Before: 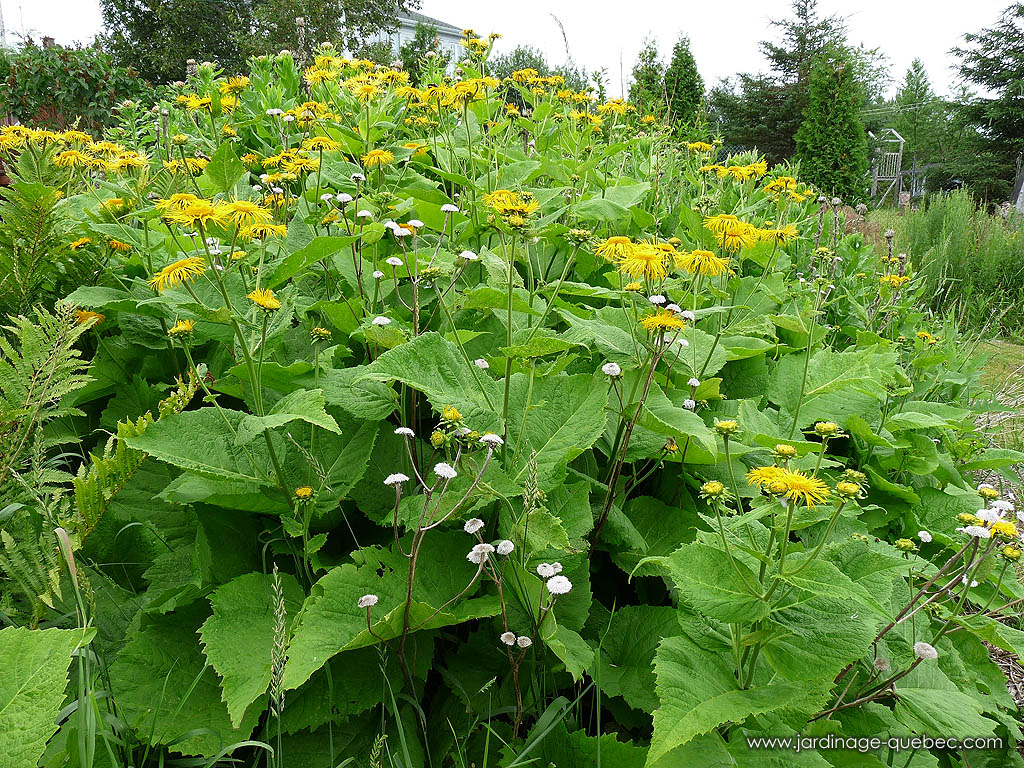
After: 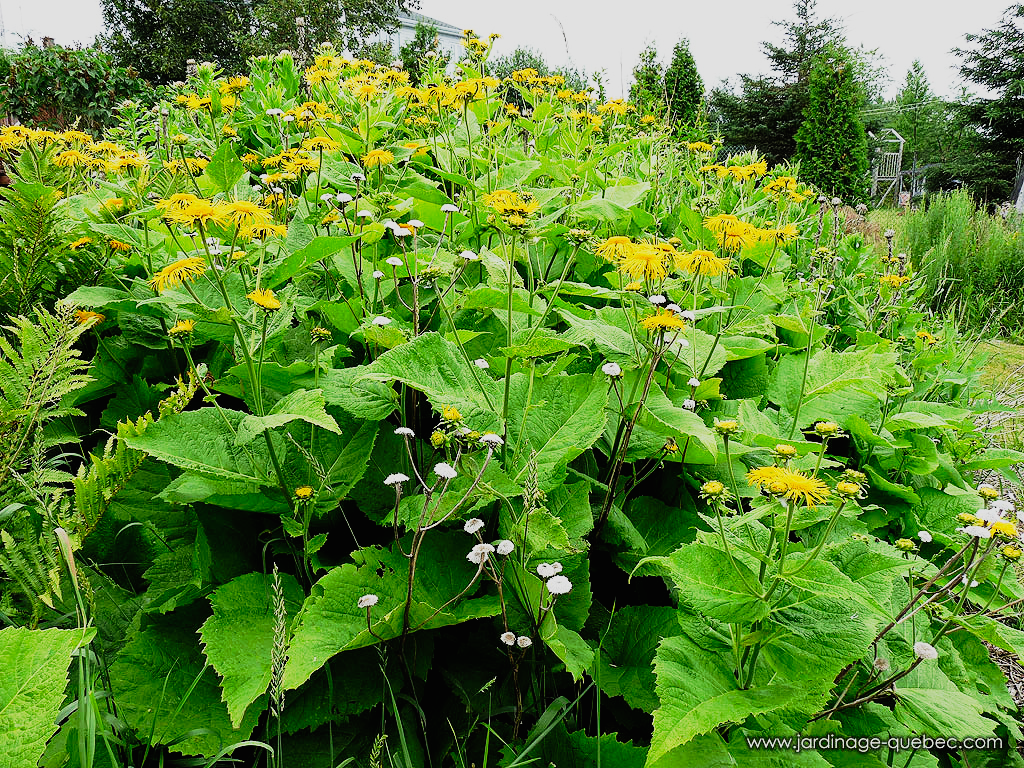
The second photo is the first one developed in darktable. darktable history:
filmic rgb: middle gray luminance 29.11%, black relative exposure -10.26 EV, white relative exposure 5.47 EV, target black luminance 0%, hardness 3.91, latitude 1.4%, contrast 1.123, highlights saturation mix 5.18%, shadows ↔ highlights balance 15.38%, iterations of high-quality reconstruction 0
tone curve: curves: ch0 [(0, 0.008) (0.081, 0.044) (0.177, 0.123) (0.283, 0.253) (0.427, 0.441) (0.495, 0.524) (0.661, 0.756) (0.796, 0.859) (1, 0.951)]; ch1 [(0, 0) (0.161, 0.092) (0.35, 0.33) (0.392, 0.392) (0.427, 0.426) (0.479, 0.472) (0.505, 0.5) (0.521, 0.519) (0.567, 0.556) (0.583, 0.588) (0.625, 0.627) (0.678, 0.733) (1, 1)]; ch2 [(0, 0) (0.346, 0.362) (0.404, 0.427) (0.502, 0.499) (0.523, 0.522) (0.544, 0.561) (0.58, 0.59) (0.629, 0.642) (0.717, 0.678) (1, 1)], preserve colors none
